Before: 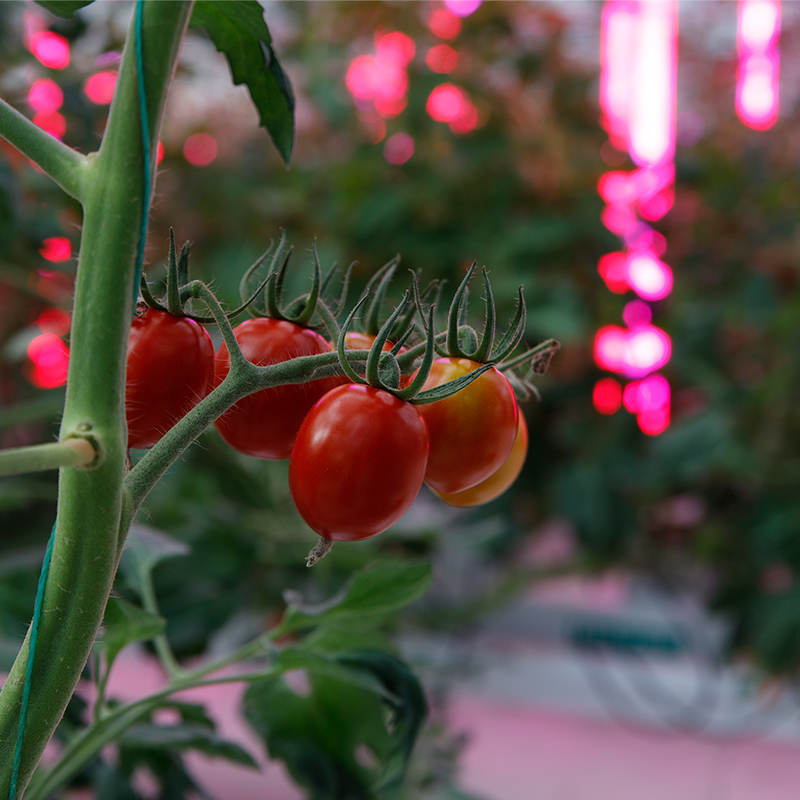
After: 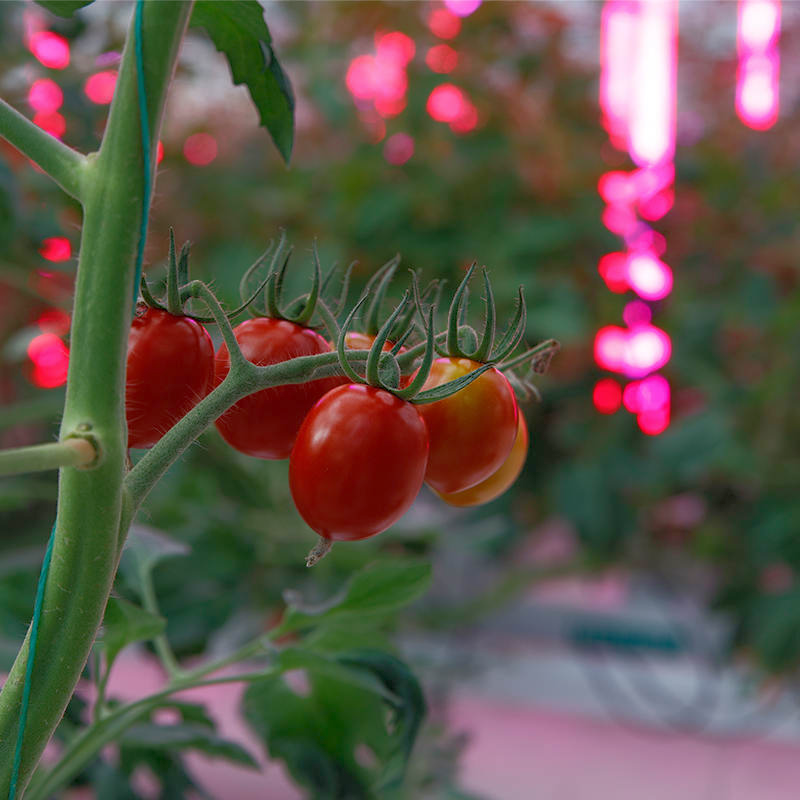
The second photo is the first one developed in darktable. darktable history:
exposure: compensate highlight preservation false
rgb curve: curves: ch0 [(0, 0) (0.072, 0.166) (0.217, 0.293) (0.414, 0.42) (1, 1)], compensate middle gray true, preserve colors basic power
